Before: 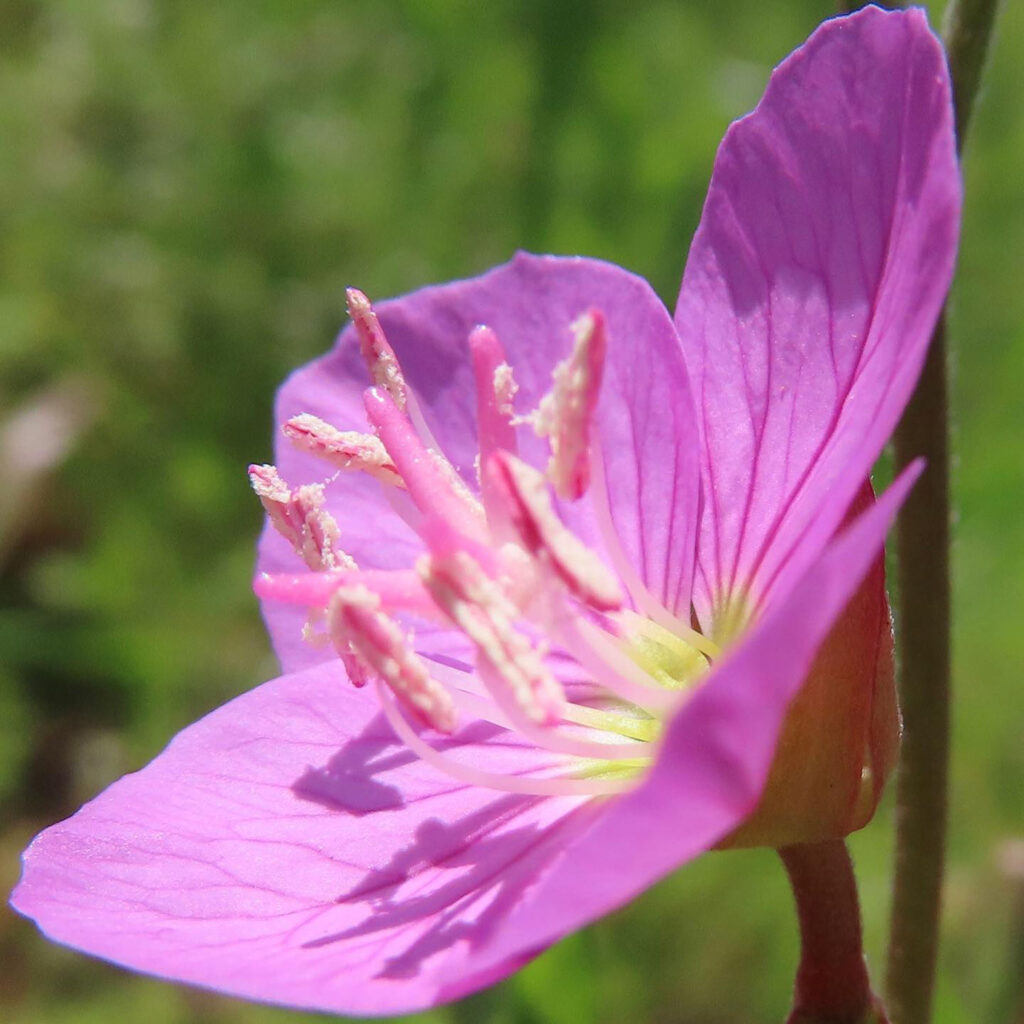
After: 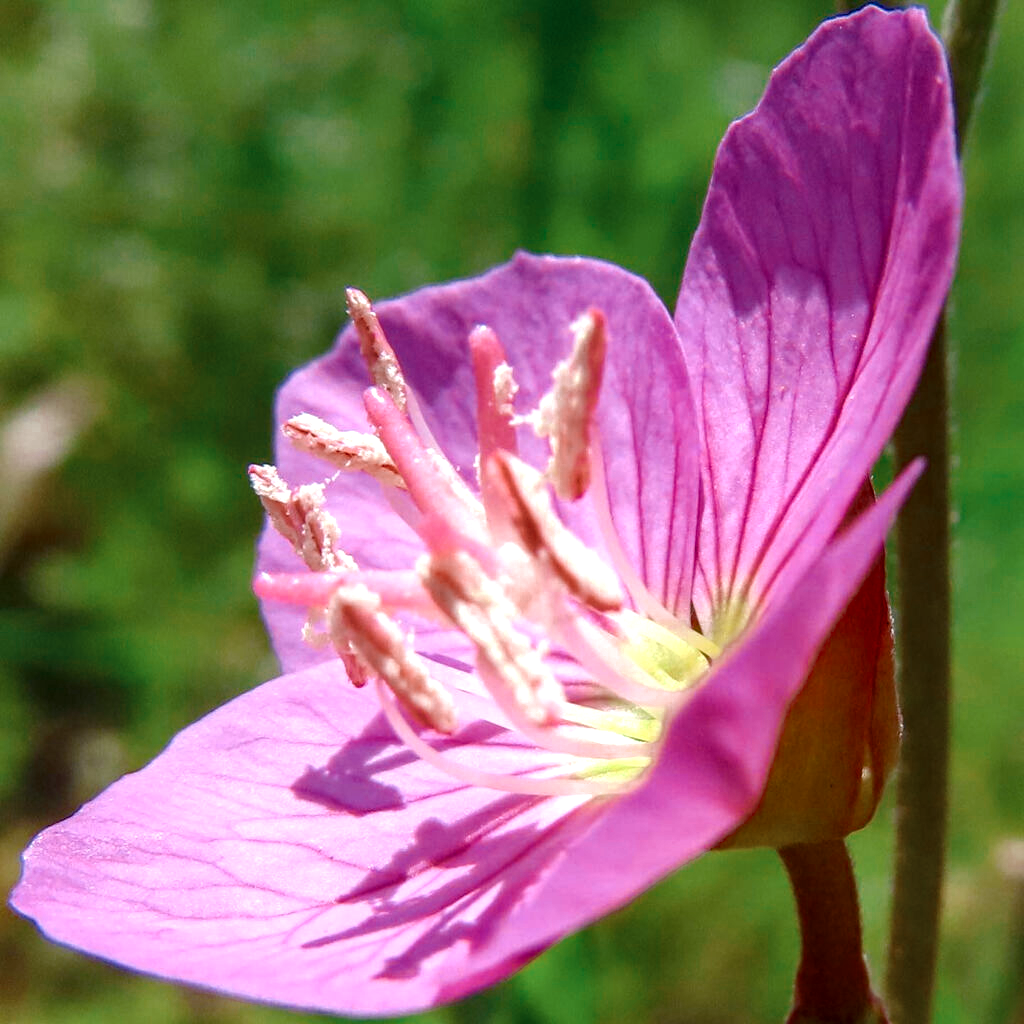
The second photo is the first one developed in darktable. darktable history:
color zones: curves: ch0 [(0, 0.5) (0.125, 0.4) (0.25, 0.5) (0.375, 0.4) (0.5, 0.4) (0.625, 0.35) (0.75, 0.35) (0.875, 0.5)]; ch1 [(0, 0.35) (0.125, 0.45) (0.25, 0.35) (0.375, 0.35) (0.5, 0.35) (0.625, 0.35) (0.75, 0.45) (0.875, 0.35)]; ch2 [(0, 0.6) (0.125, 0.5) (0.25, 0.5) (0.375, 0.6) (0.5, 0.6) (0.625, 0.5) (0.75, 0.5) (0.875, 0.5)]
color balance rgb: perceptual saturation grading › mid-tones 6.33%, perceptual saturation grading › shadows 72.44%, perceptual brilliance grading › highlights 11.59%, contrast 5.05%
local contrast: on, module defaults
haze removal: compatibility mode true, adaptive false
